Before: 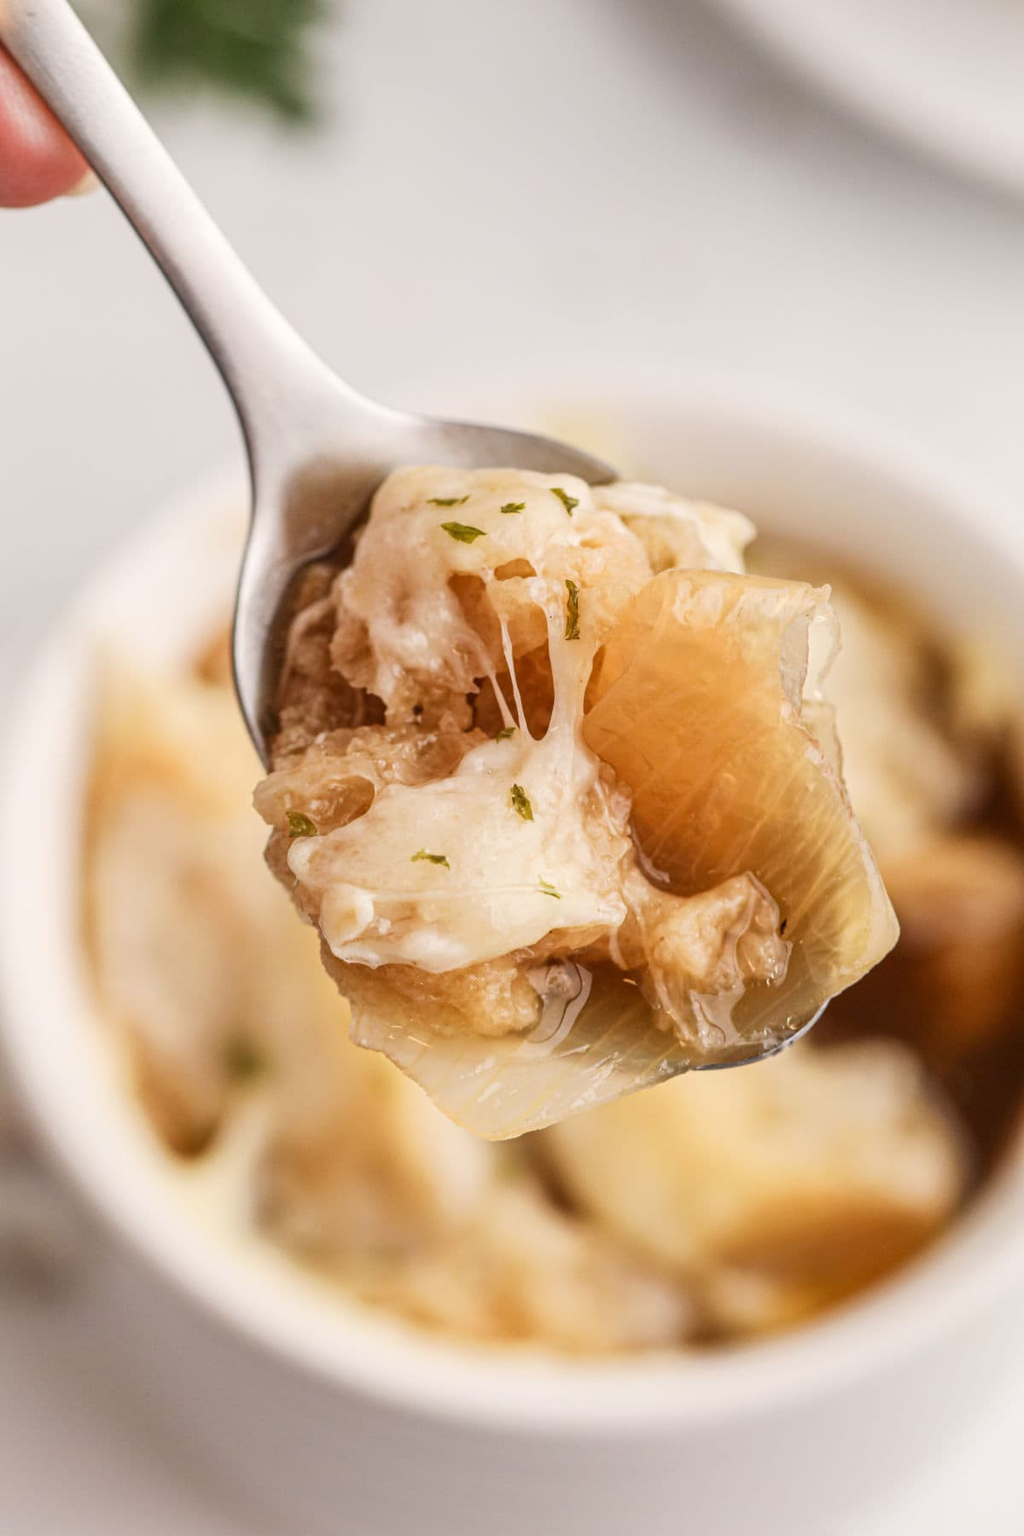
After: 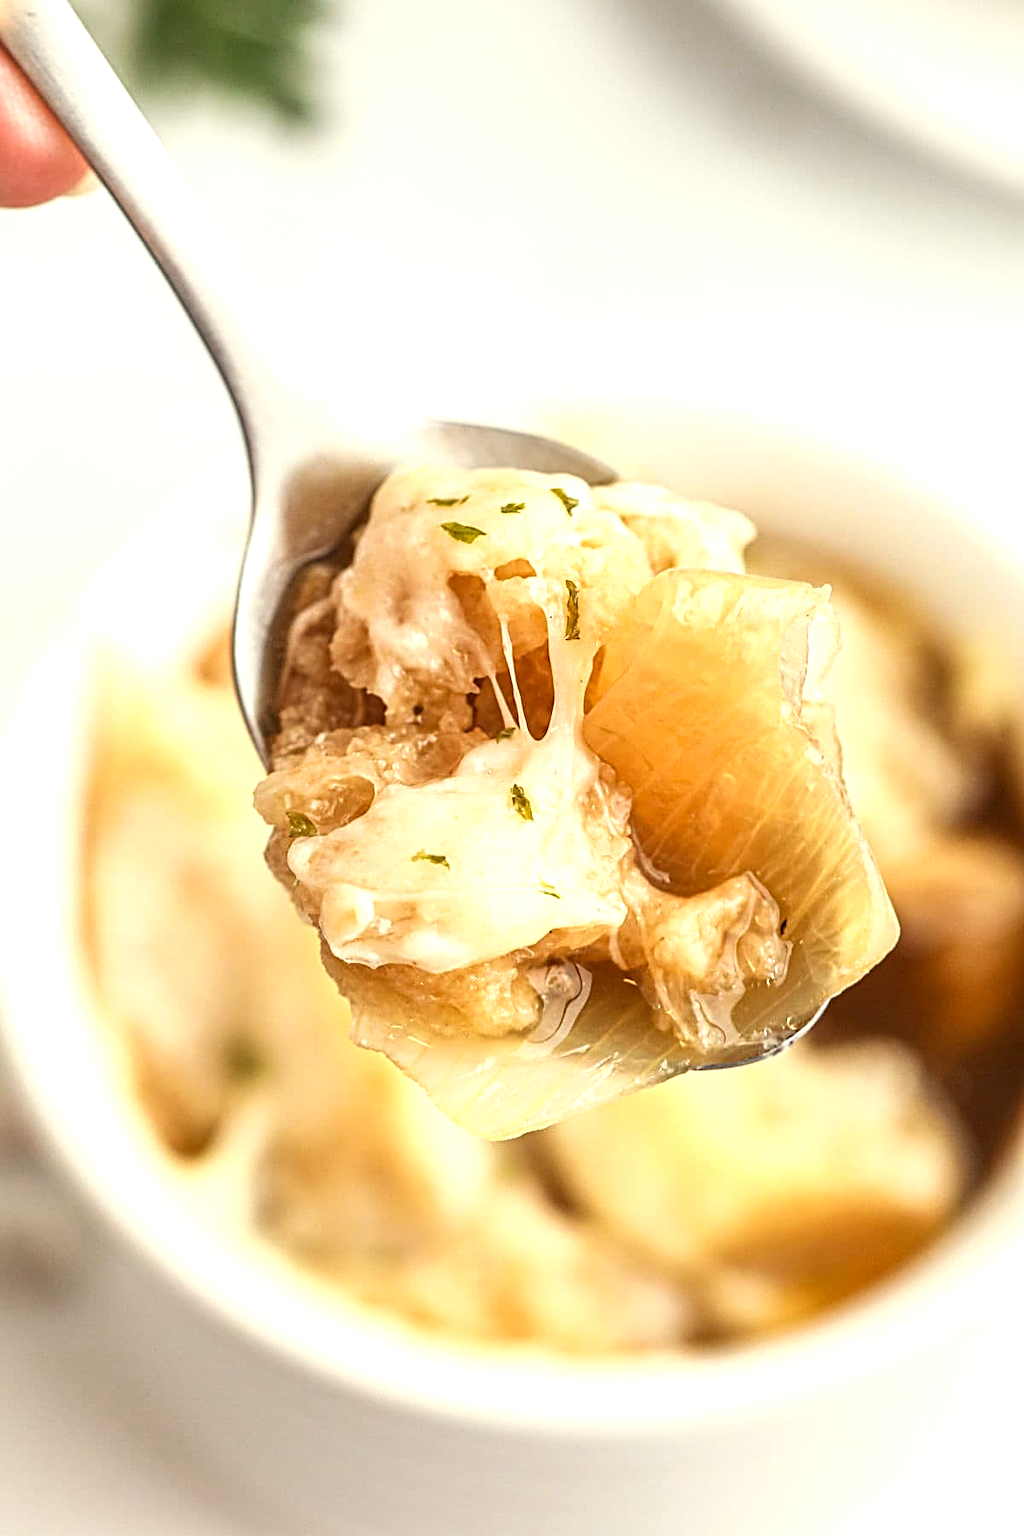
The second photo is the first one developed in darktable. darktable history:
exposure: black level correction 0, exposure 0.7 EV, compensate exposure bias true, compensate highlight preservation false
sharpen: radius 2.543, amount 0.636
color correction: highlights a* -4.28, highlights b* 6.53
